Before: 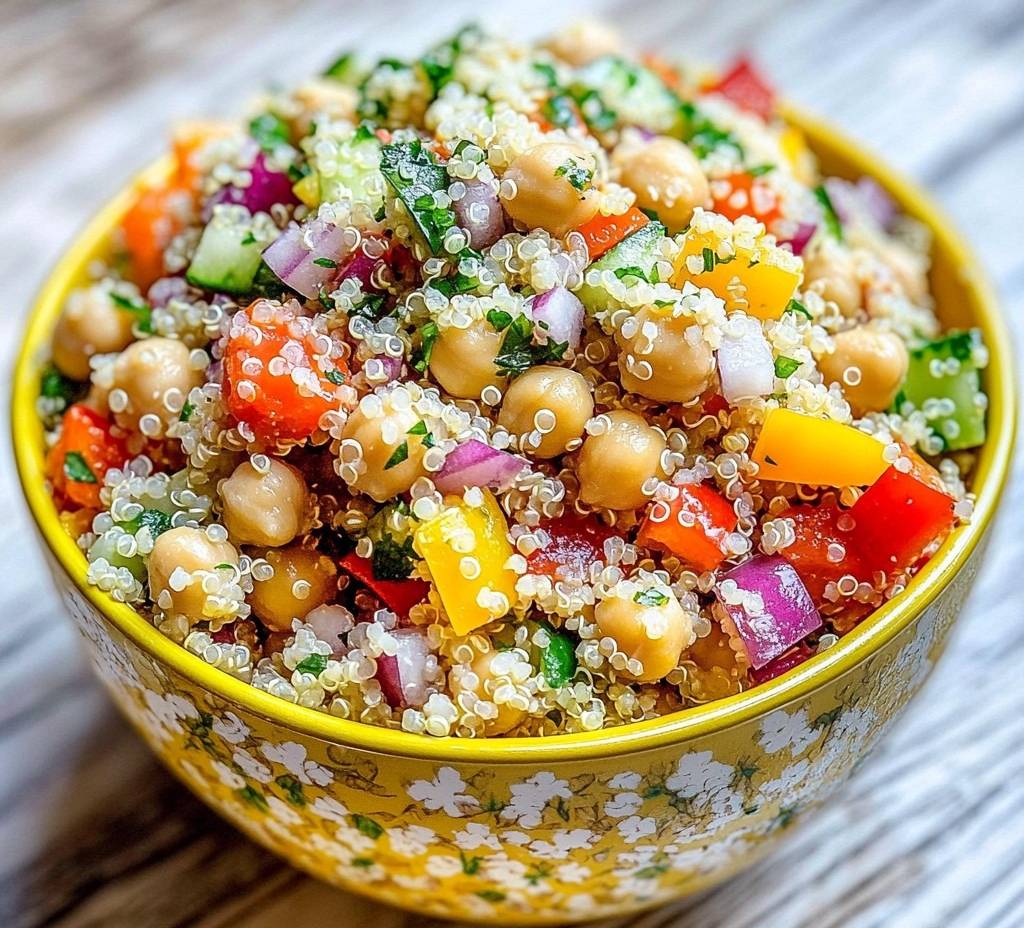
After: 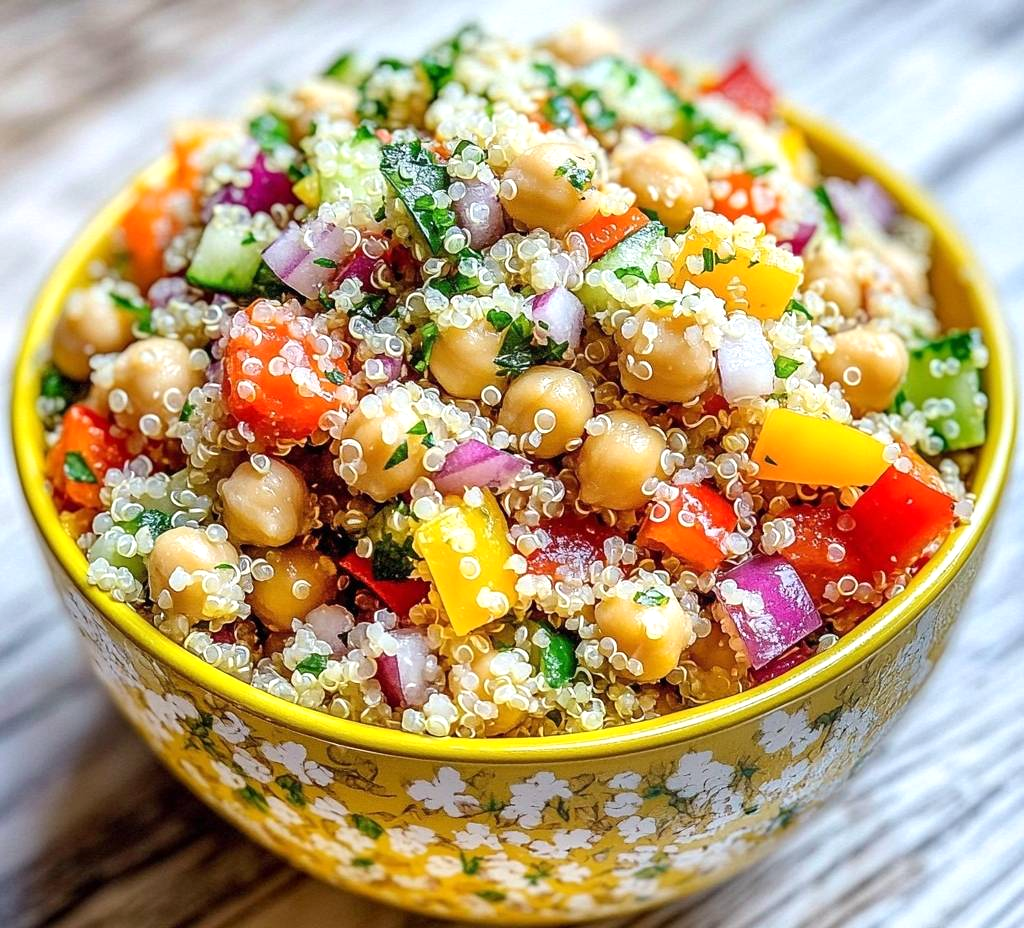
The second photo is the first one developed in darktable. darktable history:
exposure: exposure 0.174 EV, compensate exposure bias true, compensate highlight preservation false
